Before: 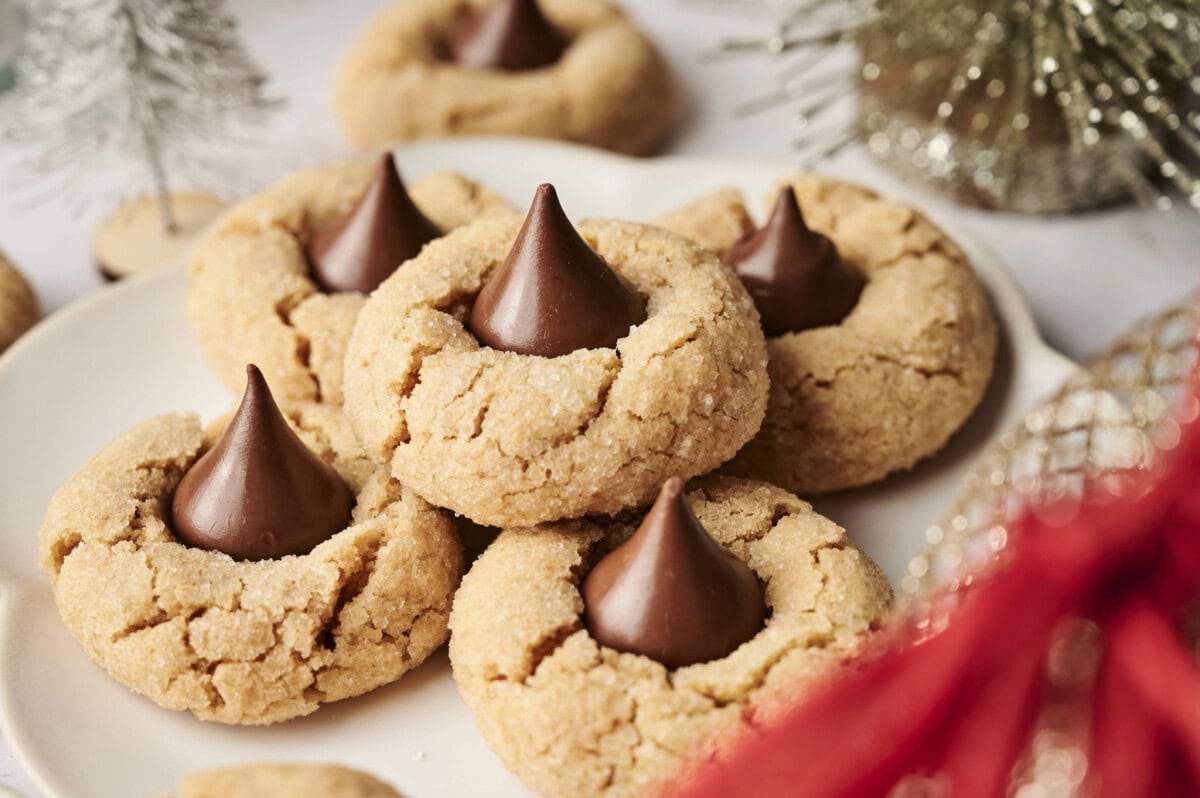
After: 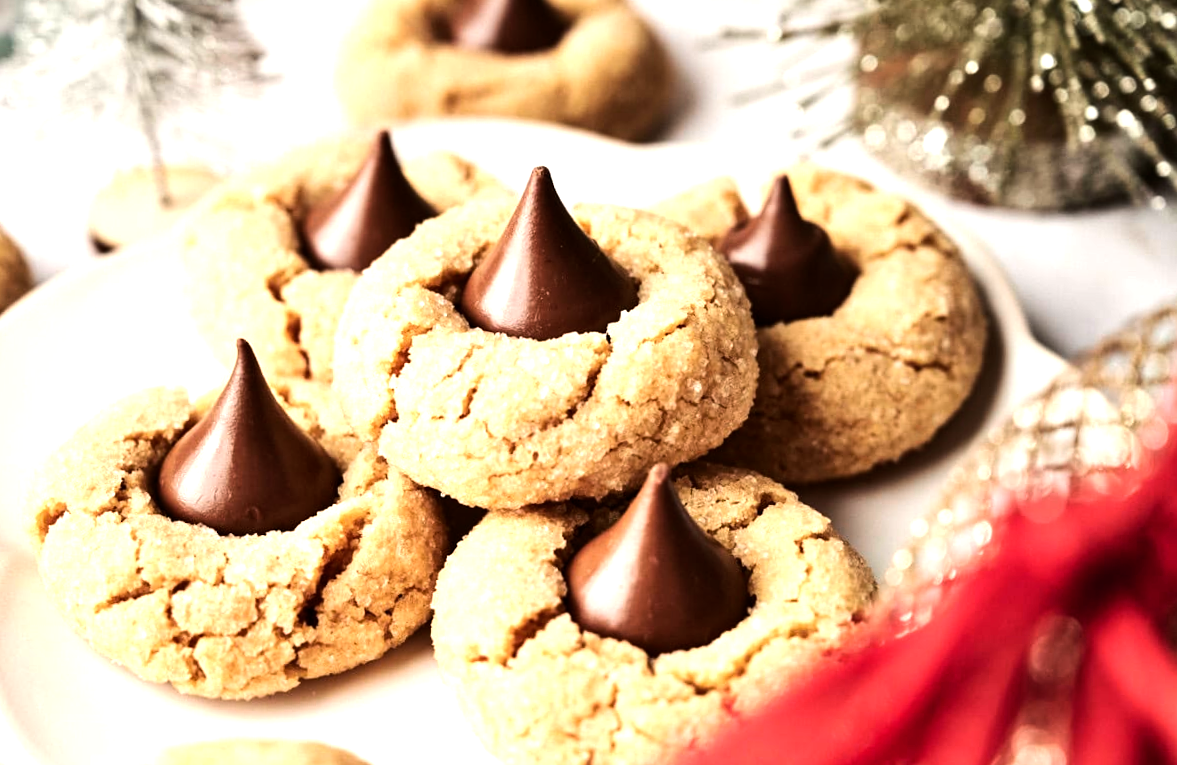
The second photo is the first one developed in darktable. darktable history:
tone equalizer: -8 EV -1.08 EV, -7 EV -1.01 EV, -6 EV -0.867 EV, -5 EV -0.578 EV, -3 EV 0.578 EV, -2 EV 0.867 EV, -1 EV 1.01 EV, +0 EV 1.08 EV, edges refinement/feathering 500, mask exposure compensation -1.57 EV, preserve details no
rotate and perspective: rotation 1.57°, crop left 0.018, crop right 0.982, crop top 0.039, crop bottom 0.961
